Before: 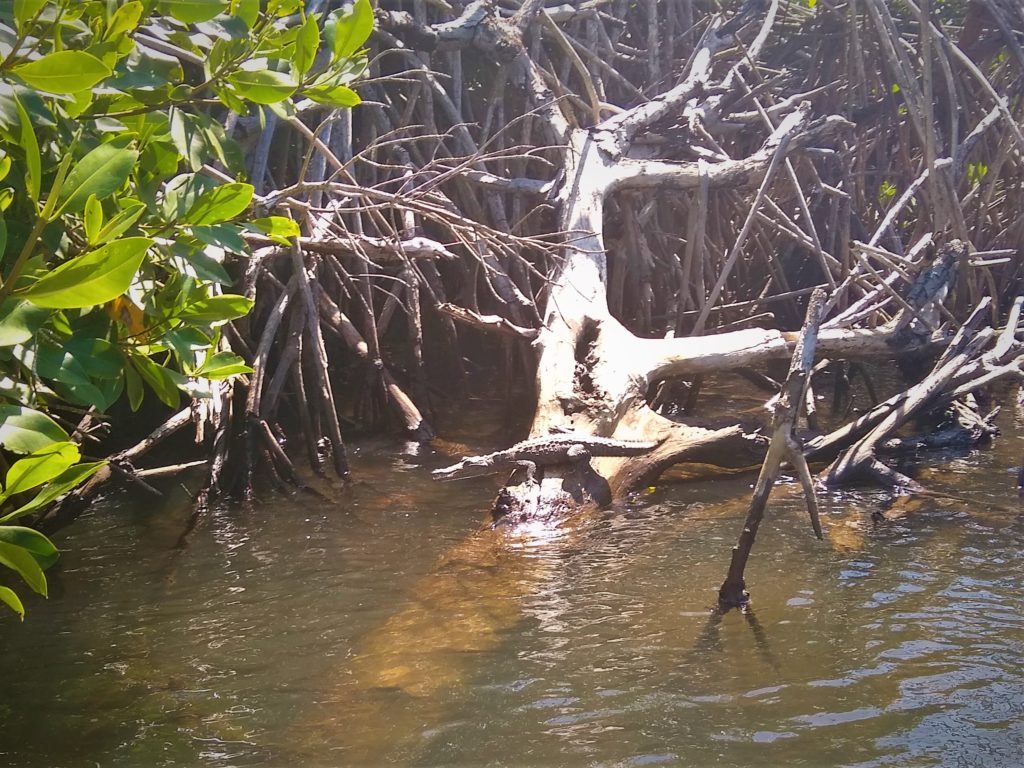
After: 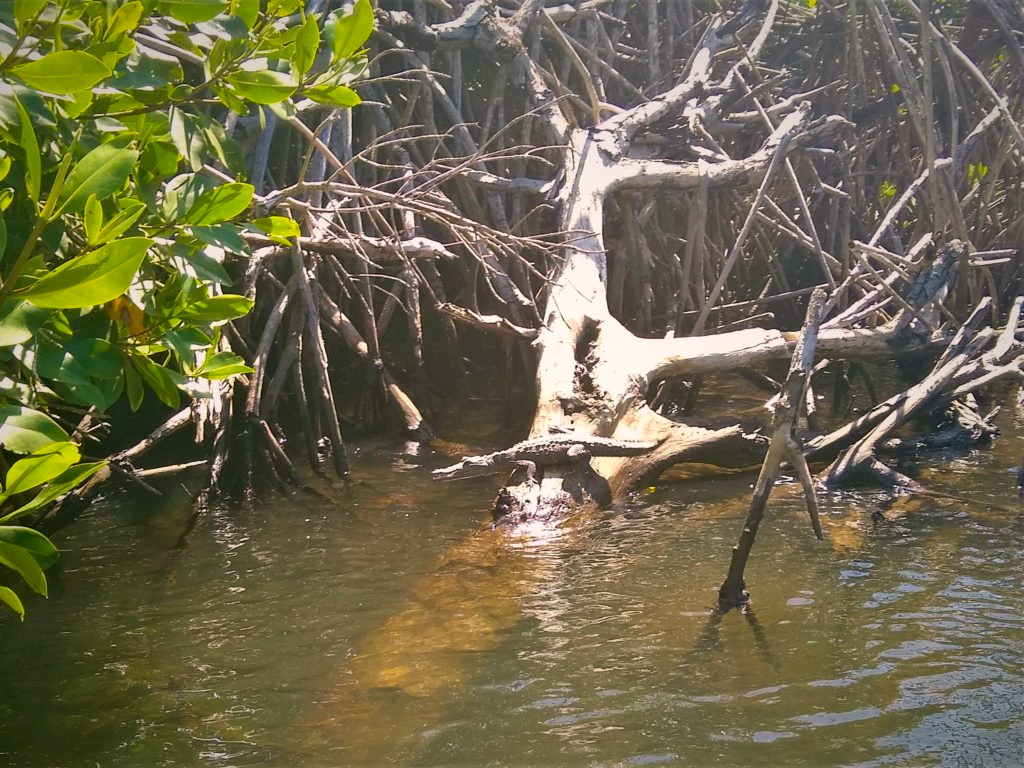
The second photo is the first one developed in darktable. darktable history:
color correction: highlights a* 4.02, highlights b* 4.98, shadows a* -7.55, shadows b* 4.98
vibrance: on, module defaults
